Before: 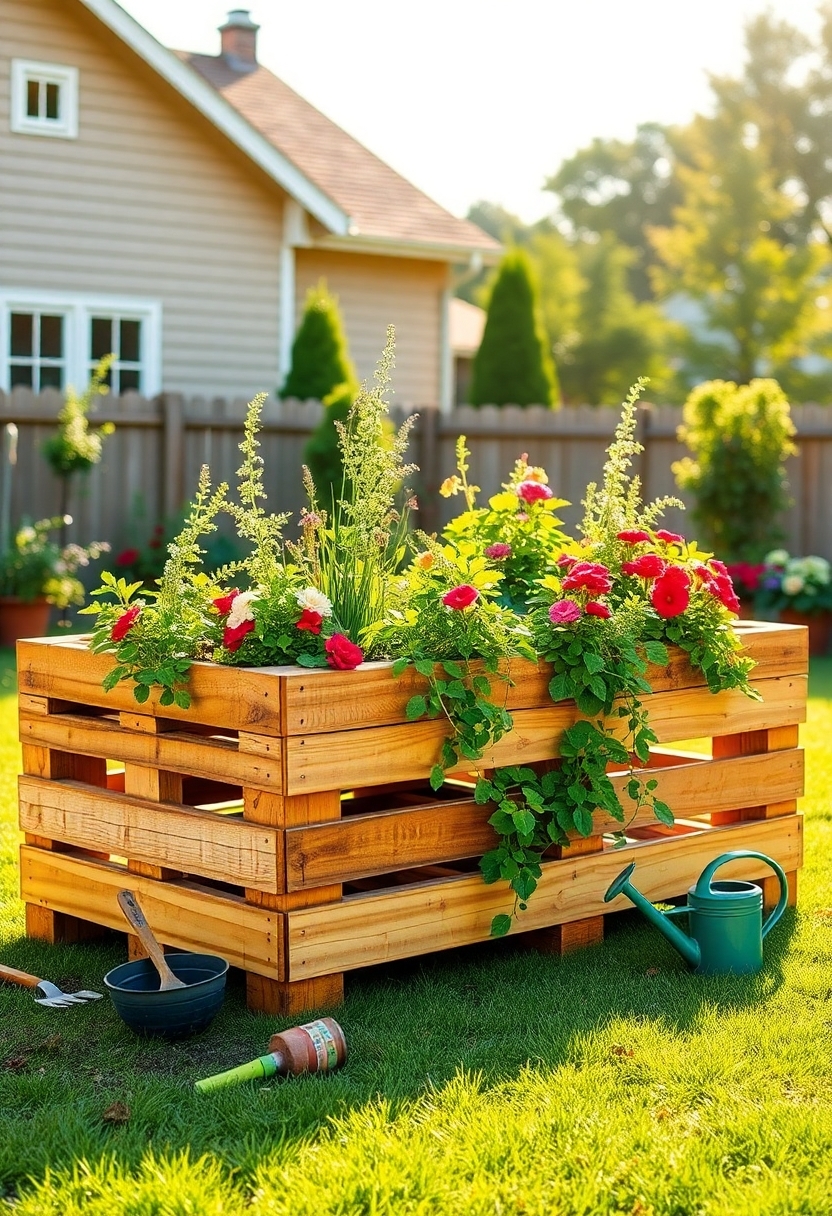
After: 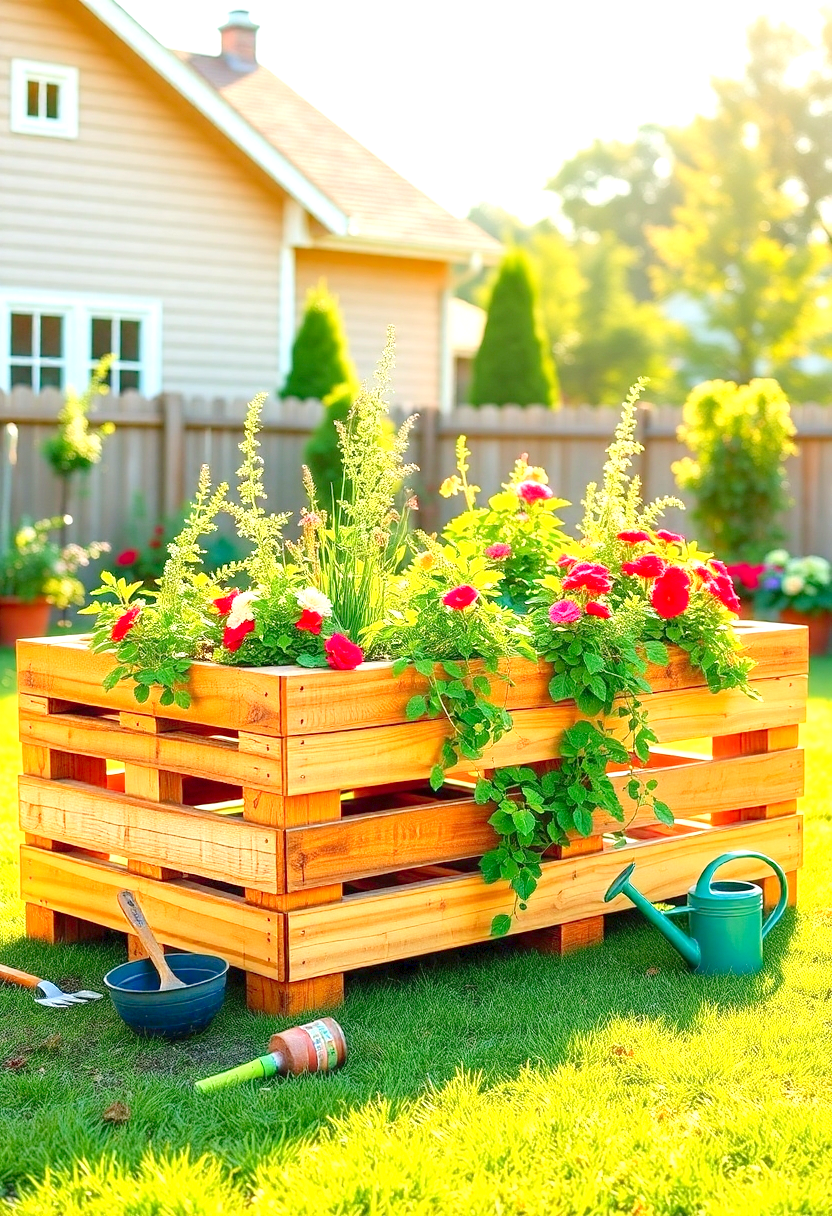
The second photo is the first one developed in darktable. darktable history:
levels: levels [0, 0.397, 0.955]
exposure: exposure 0.507 EV, compensate highlight preservation false
